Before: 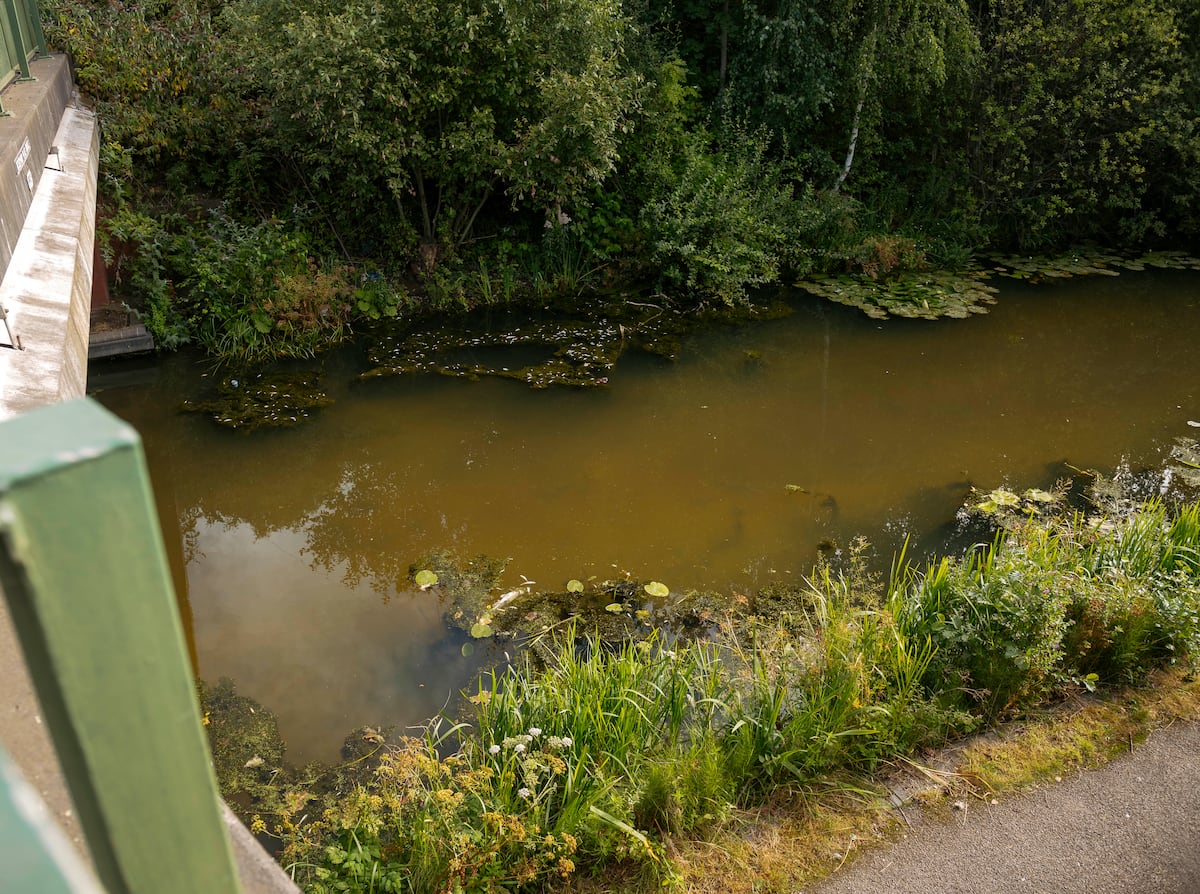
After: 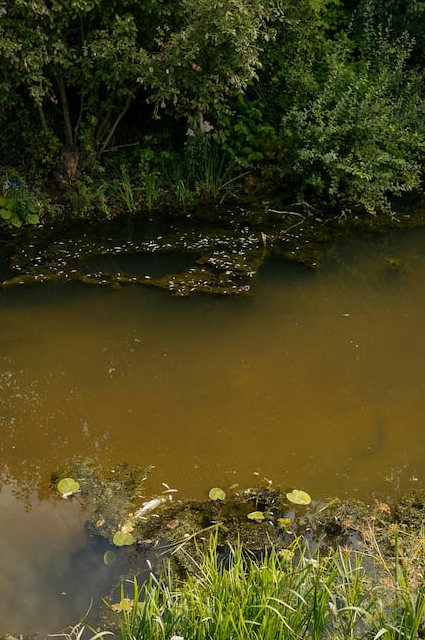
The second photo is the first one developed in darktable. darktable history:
crop and rotate: left 29.908%, top 10.344%, right 34.599%, bottom 17.997%
